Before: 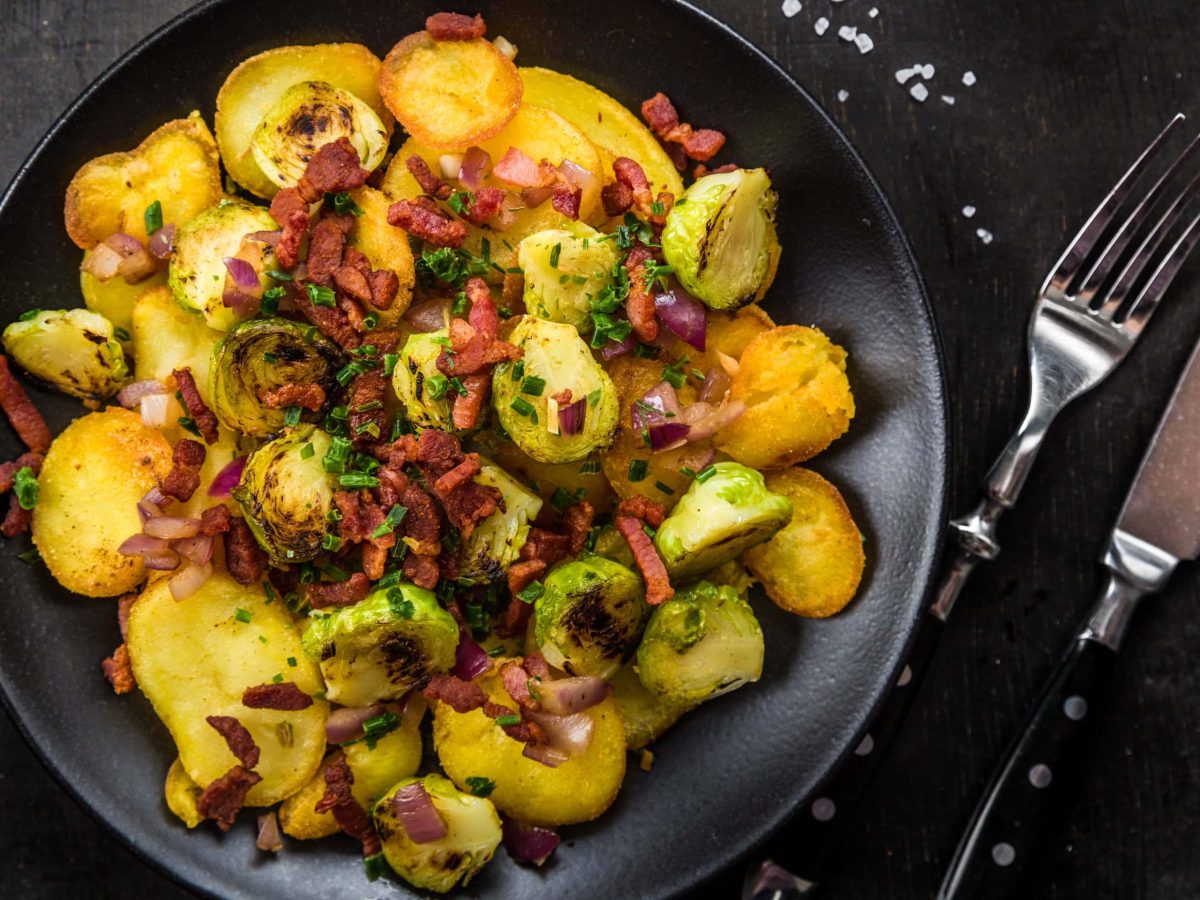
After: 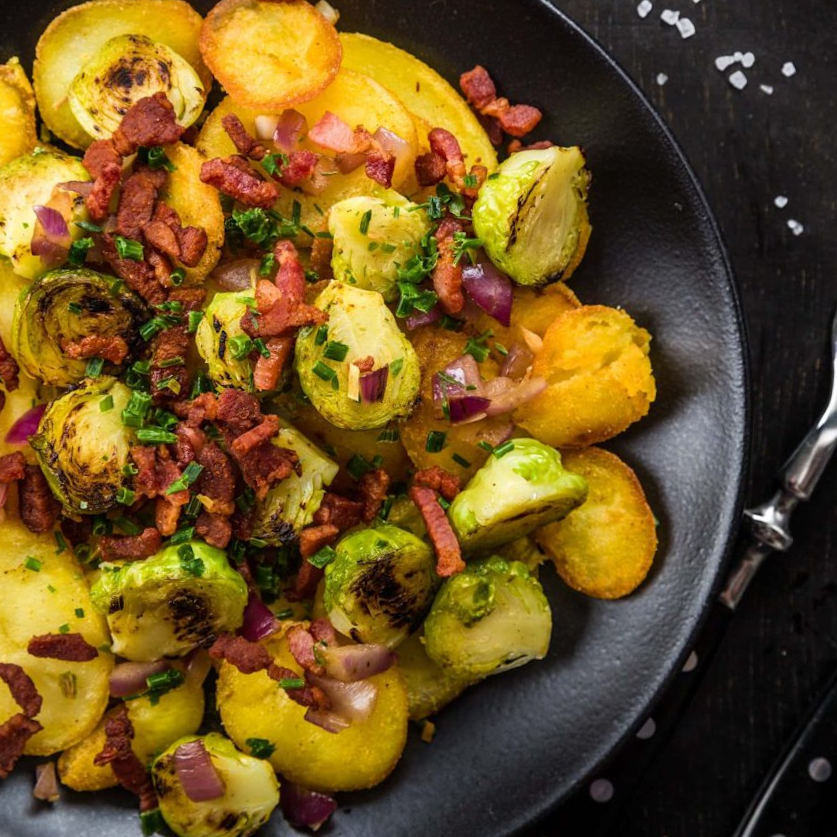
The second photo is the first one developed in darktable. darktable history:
crop and rotate: angle -3.27°, left 14.277%, top 0.028%, right 10.766%, bottom 0.028%
exposure: compensate highlight preservation false
